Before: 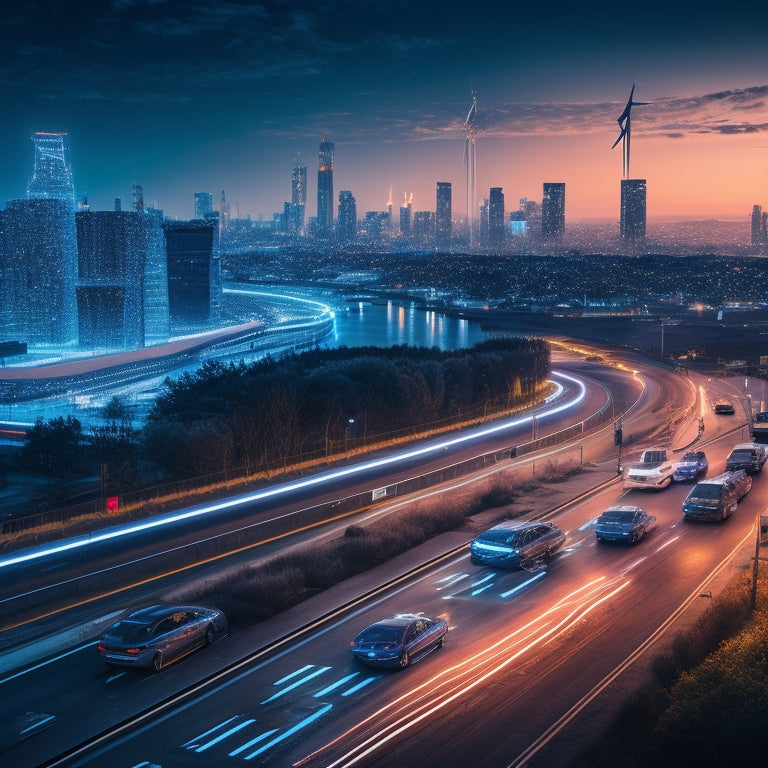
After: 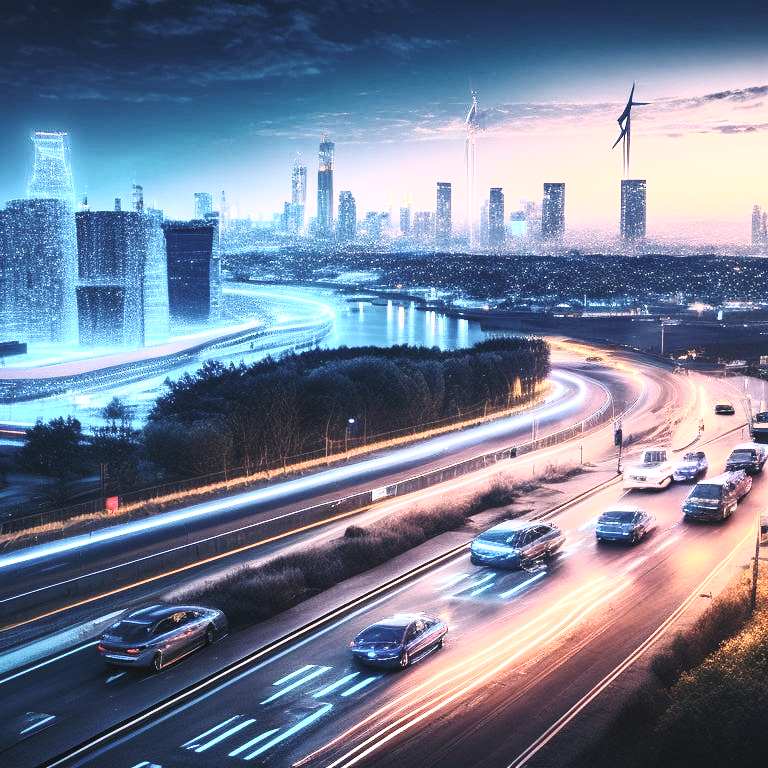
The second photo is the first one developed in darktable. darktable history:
contrast brightness saturation: contrast 0.43, brightness 0.56, saturation -0.19
local contrast: mode bilateral grid, contrast 20, coarseness 50, detail 132%, midtone range 0.2
base curve: curves: ch0 [(0, 0) (0.028, 0.03) (0.121, 0.232) (0.46, 0.748) (0.859, 0.968) (1, 1)], preserve colors none
